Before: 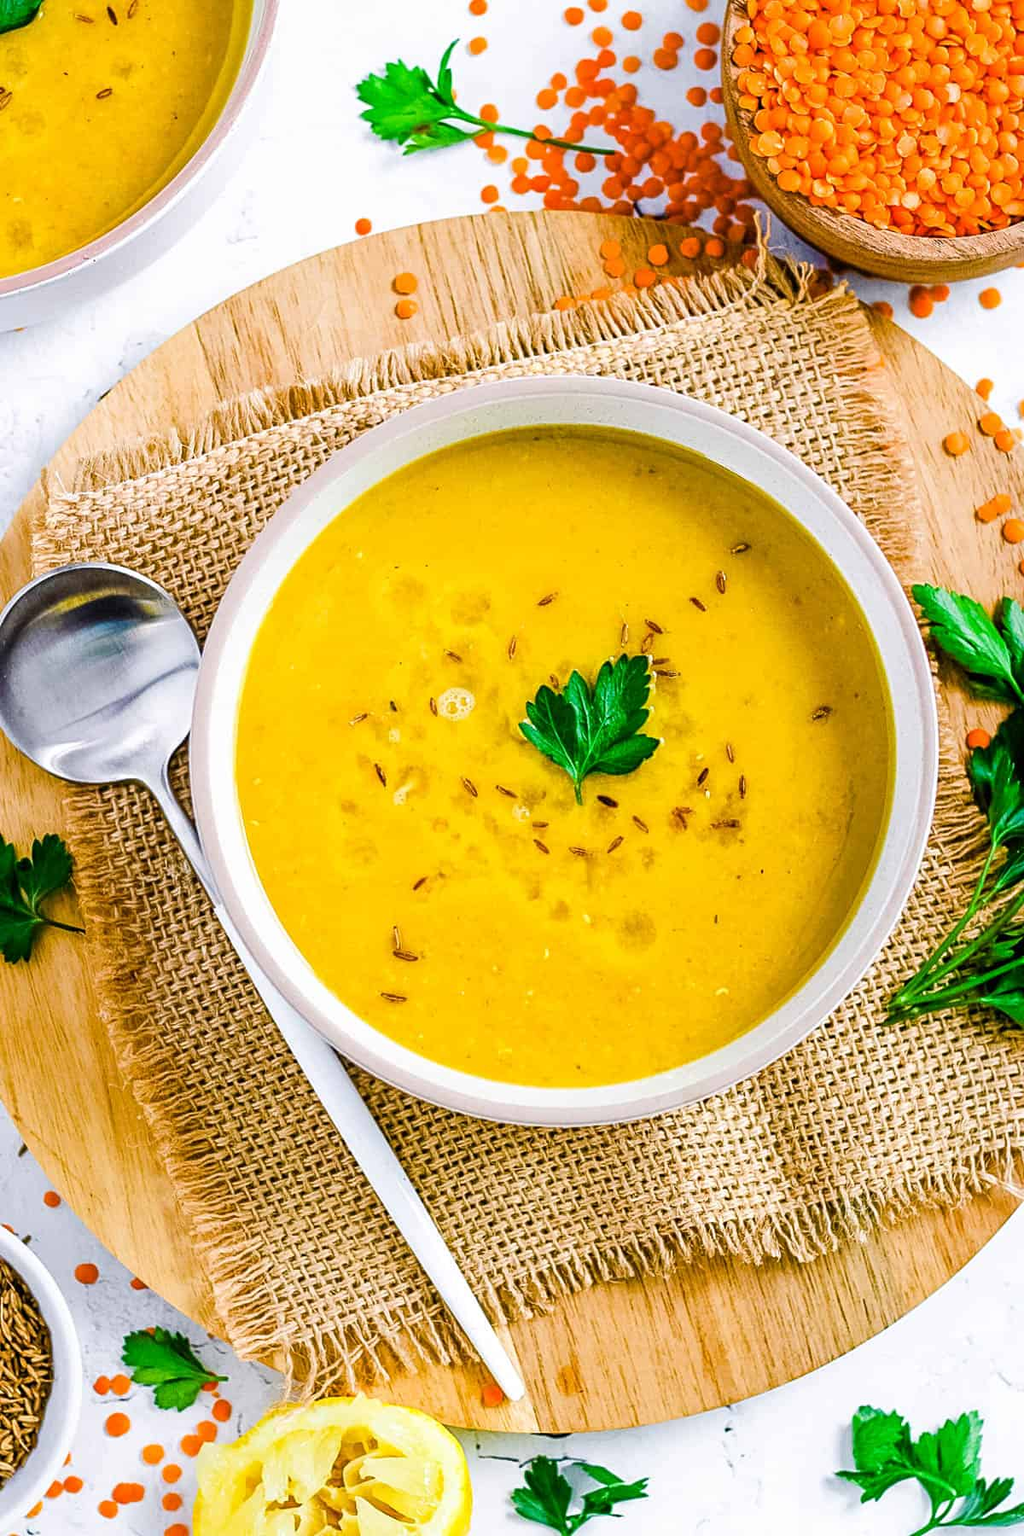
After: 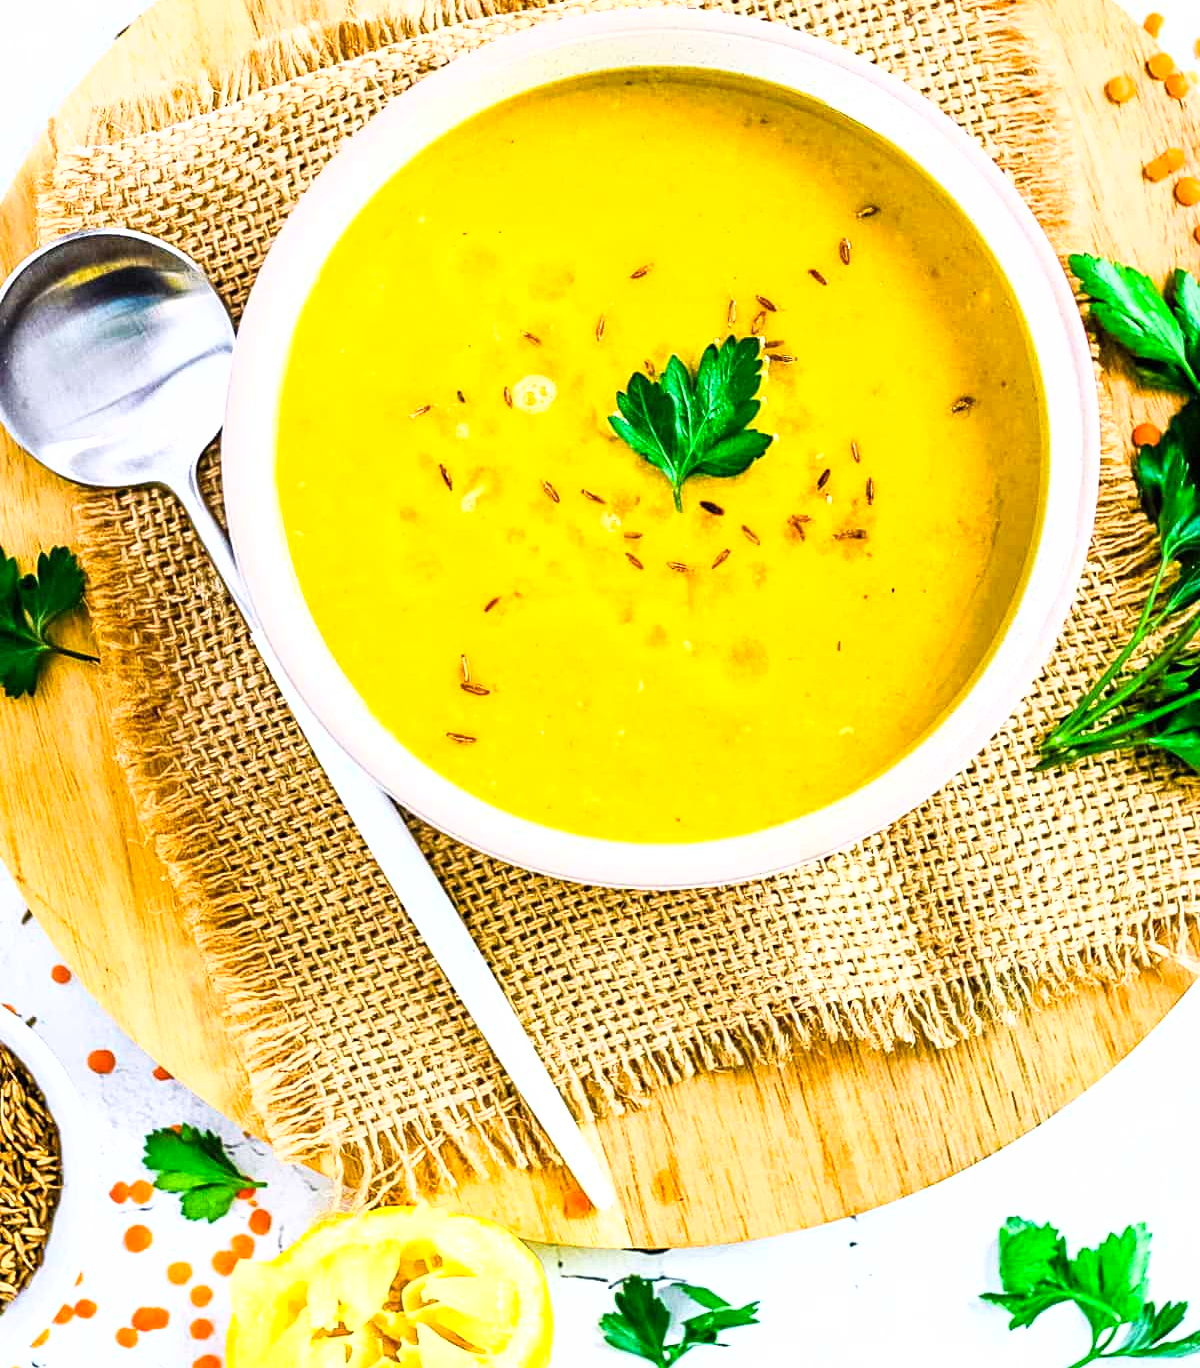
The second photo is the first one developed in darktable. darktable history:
tone curve: curves: ch0 [(0, 0) (0.216, 0.249) (0.443, 0.543) (0.717, 0.888) (0.878, 1) (1, 1)], color space Lab, linked channels
crop and rotate: top 23.955%
